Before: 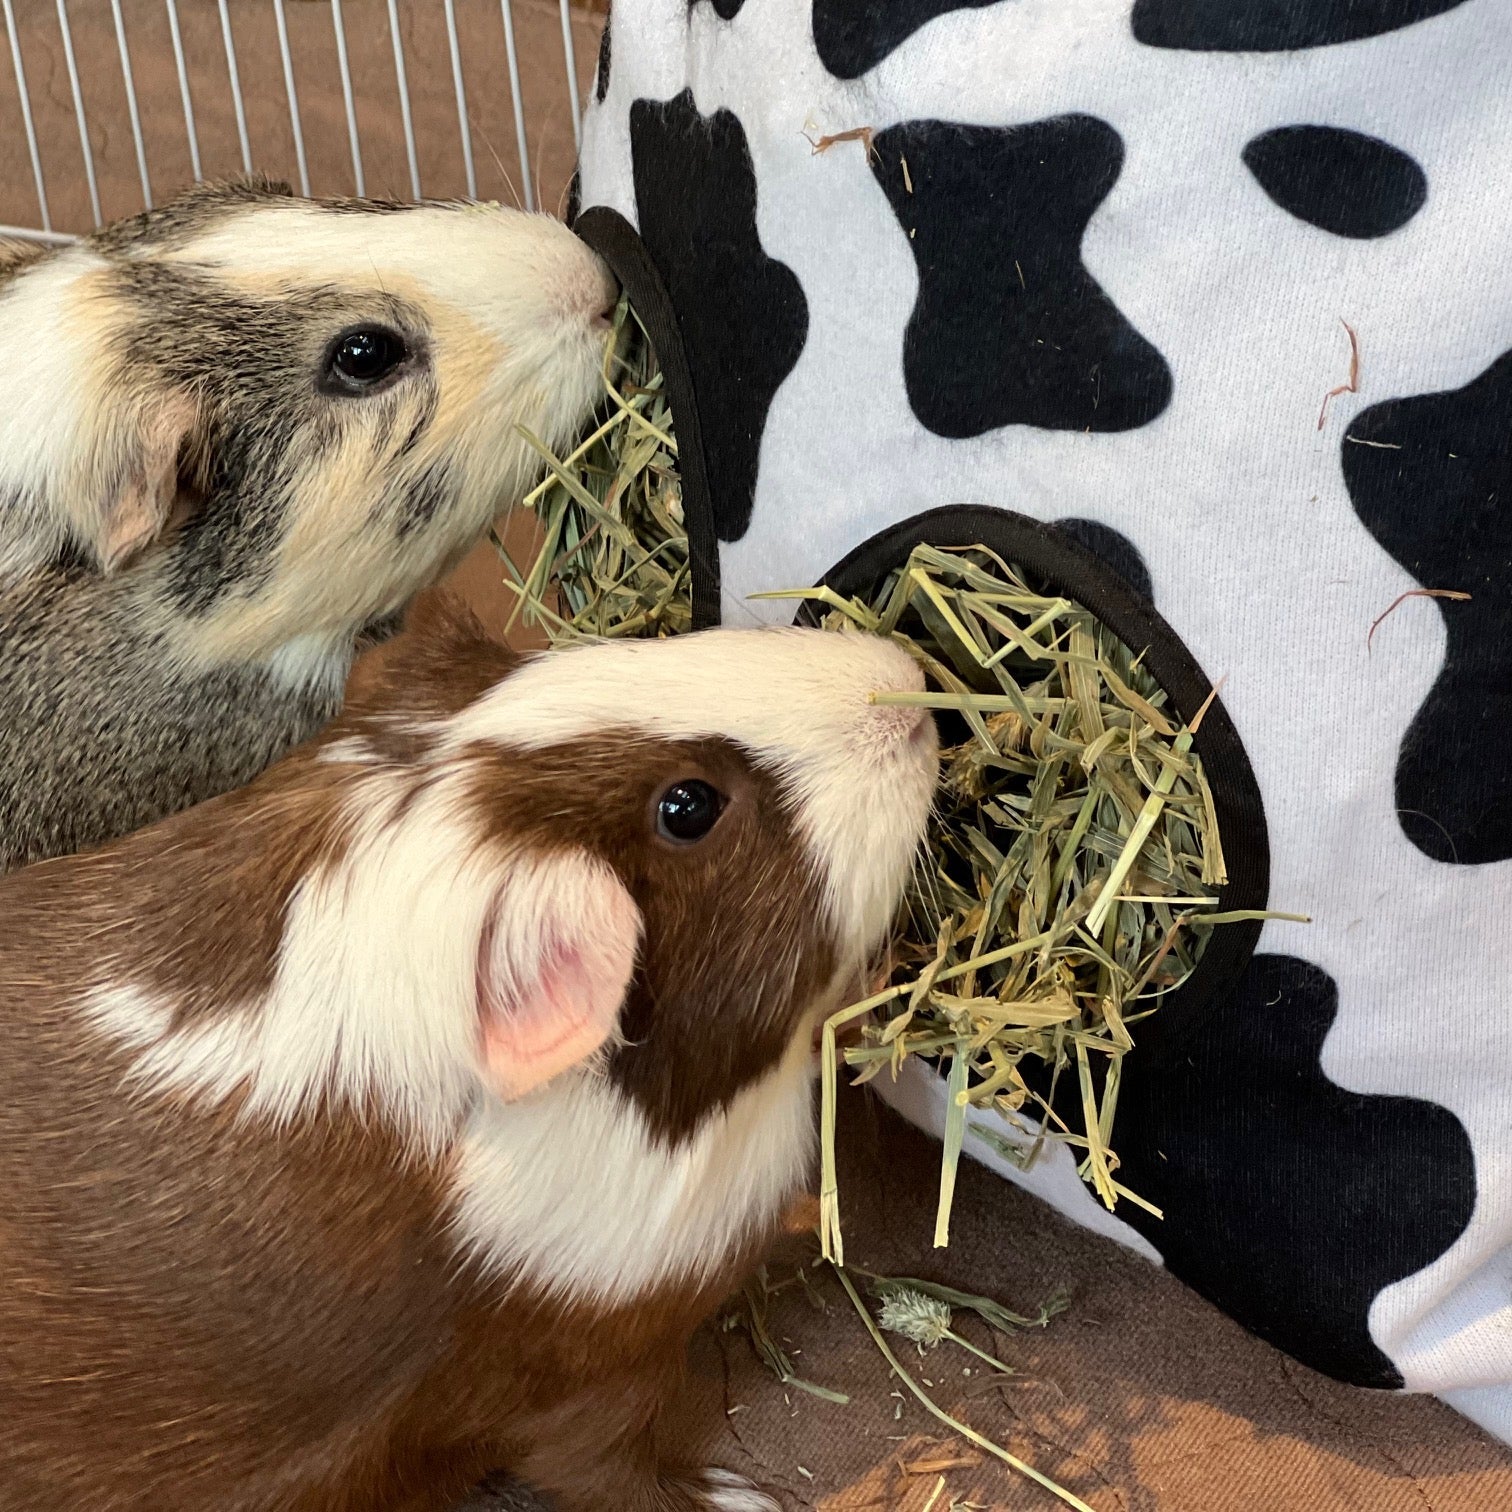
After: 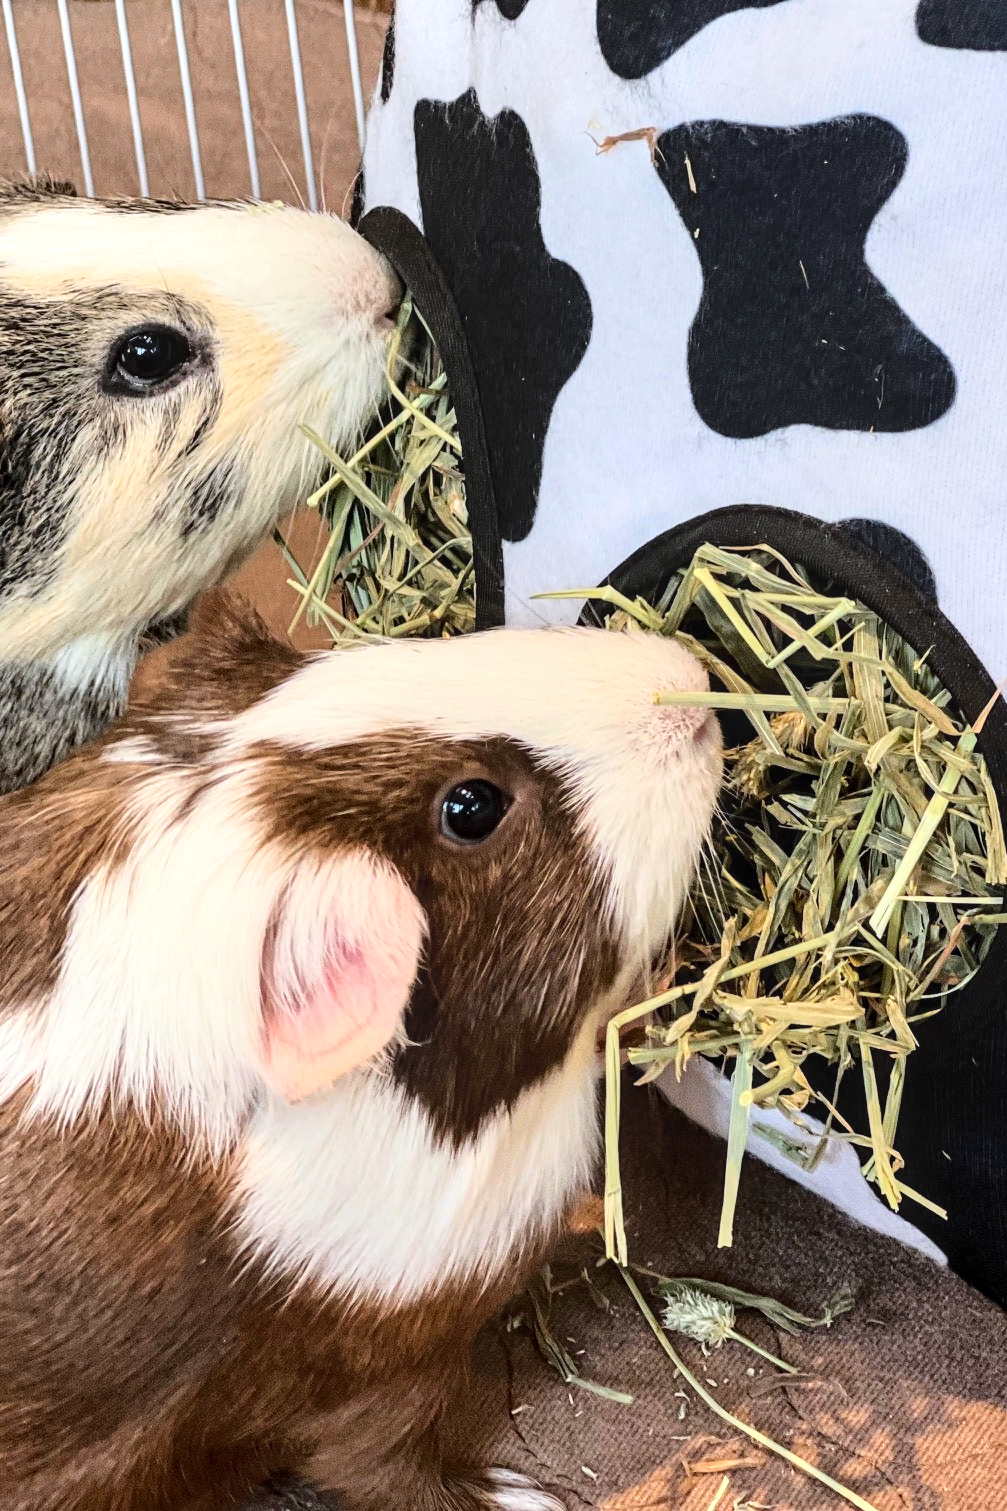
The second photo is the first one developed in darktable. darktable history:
crop and rotate: left 14.381%, right 18.959%
base curve: curves: ch0 [(0, 0) (0.028, 0.03) (0.121, 0.232) (0.46, 0.748) (0.859, 0.968) (1, 1)]
local contrast: on, module defaults
color calibration: illuminant as shot in camera, x 0.358, y 0.373, temperature 4628.91 K
